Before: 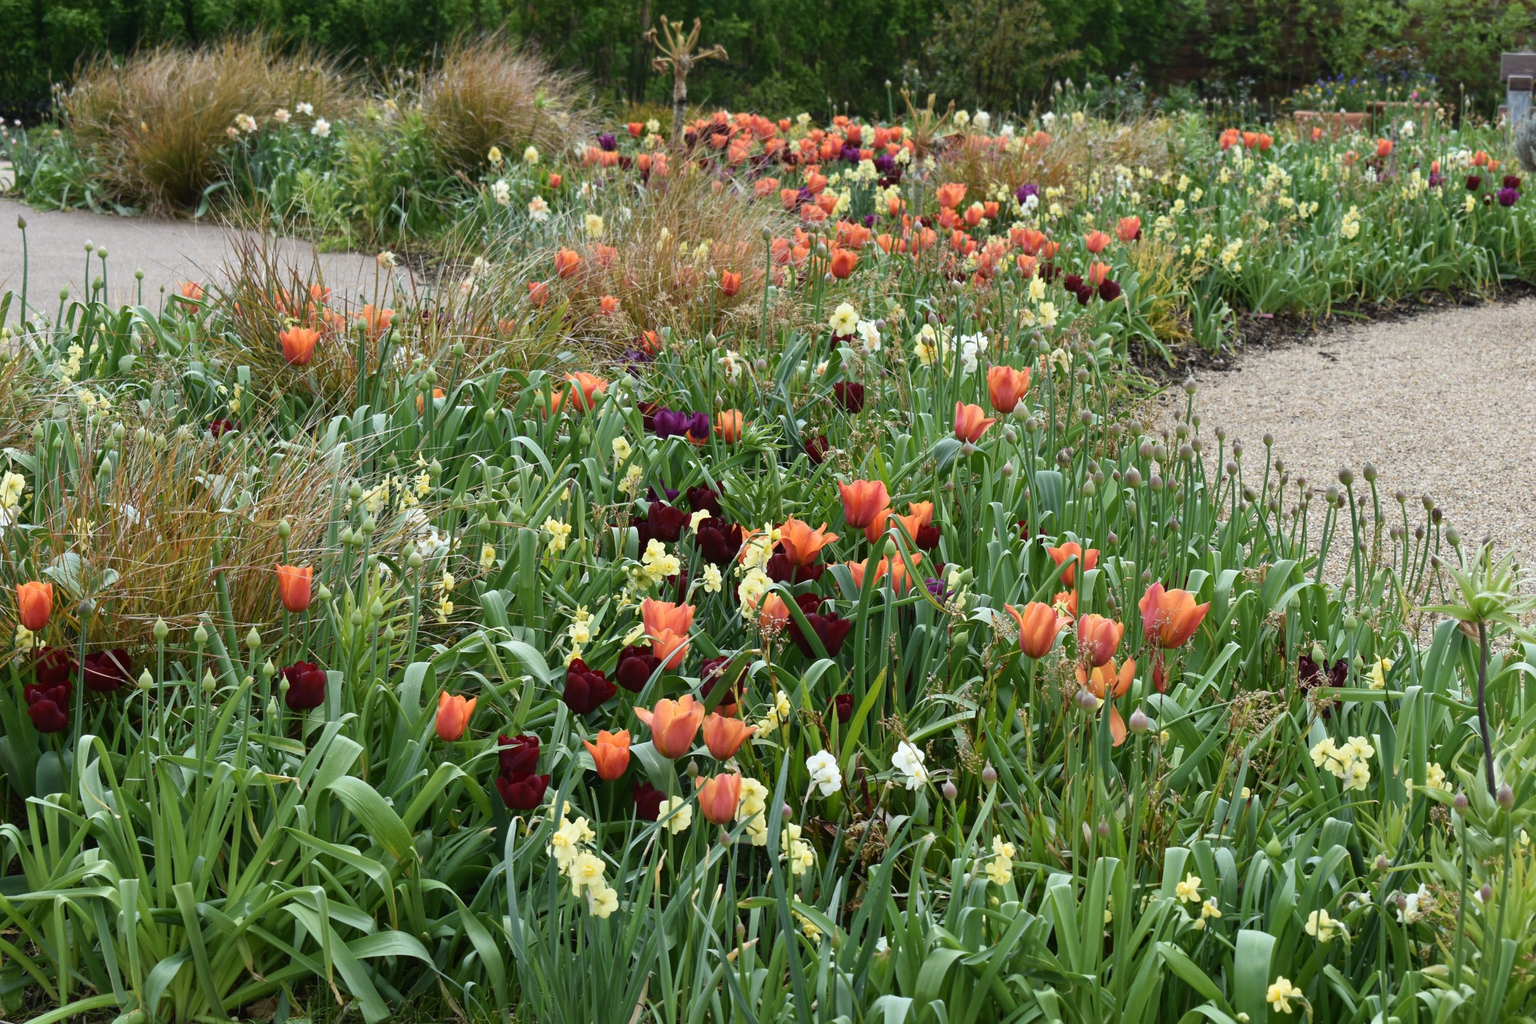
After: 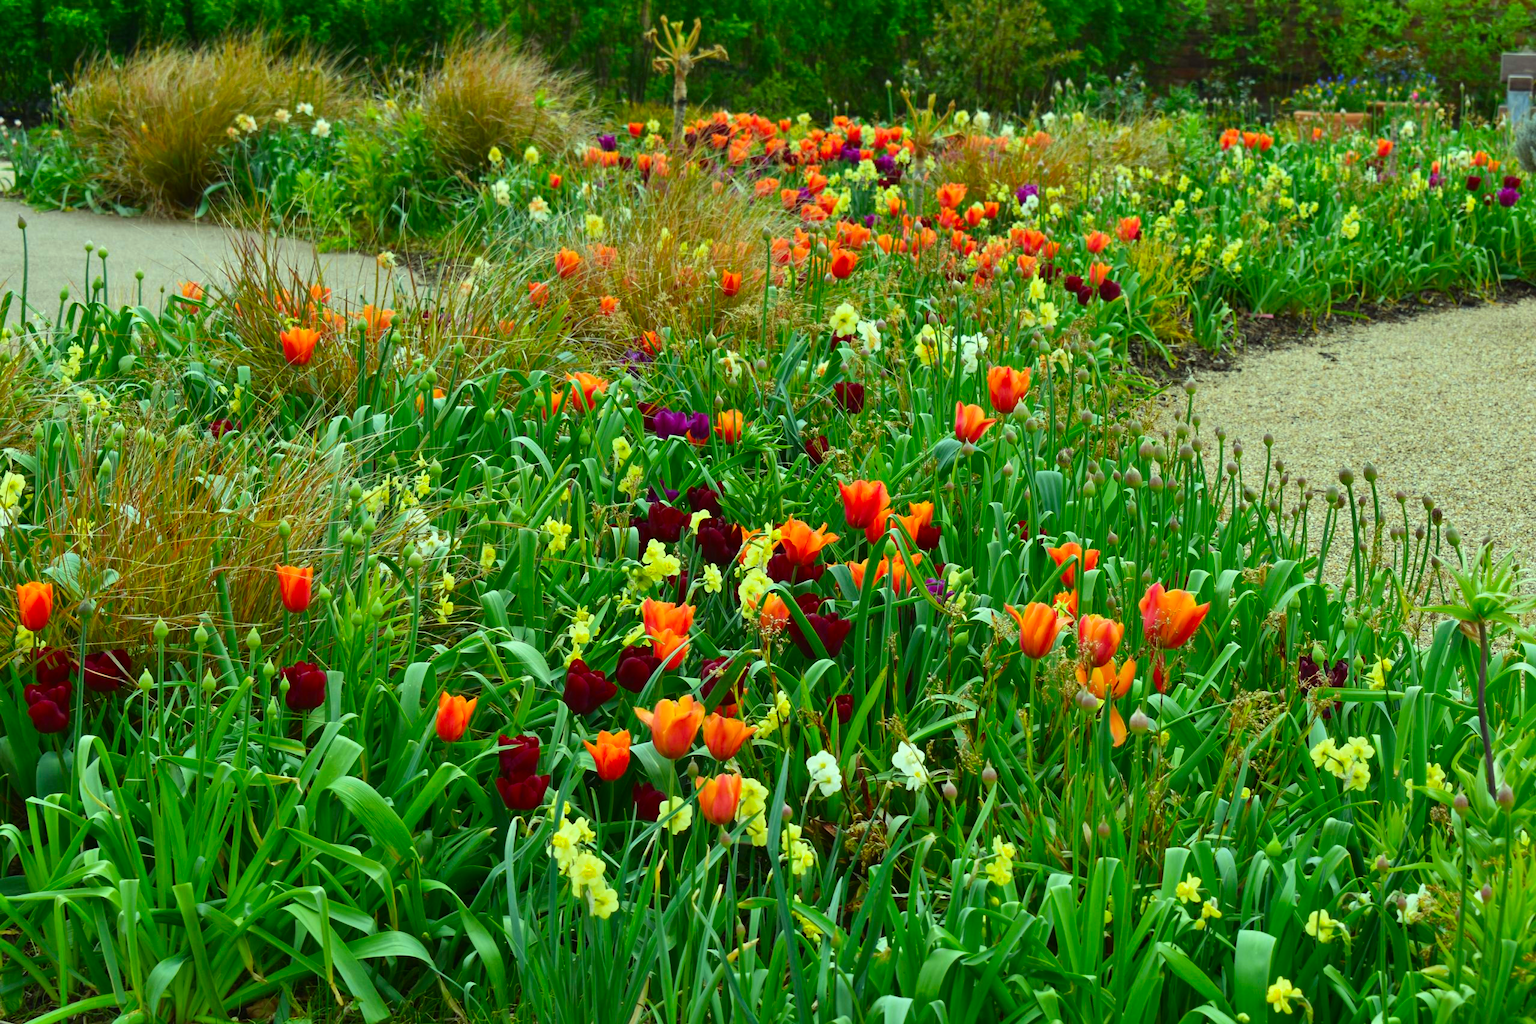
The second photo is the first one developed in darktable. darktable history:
shadows and highlights: shadows 49, highlights -41, soften with gaussian
color correction: highlights a* -10.77, highlights b* 9.8, saturation 1.72
